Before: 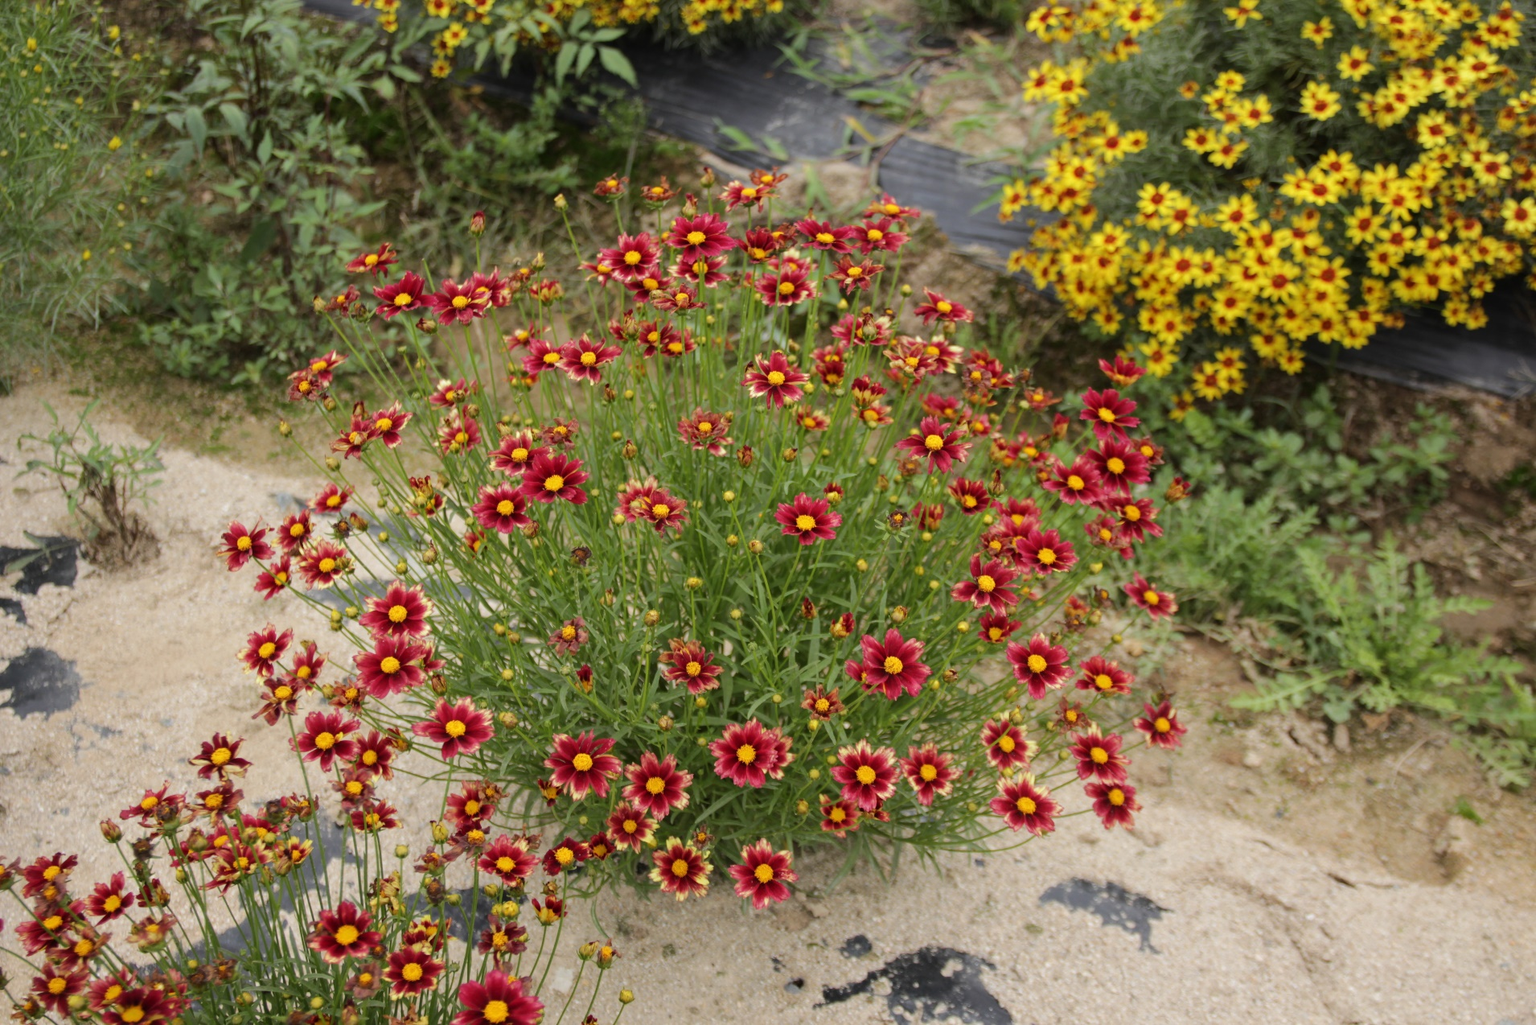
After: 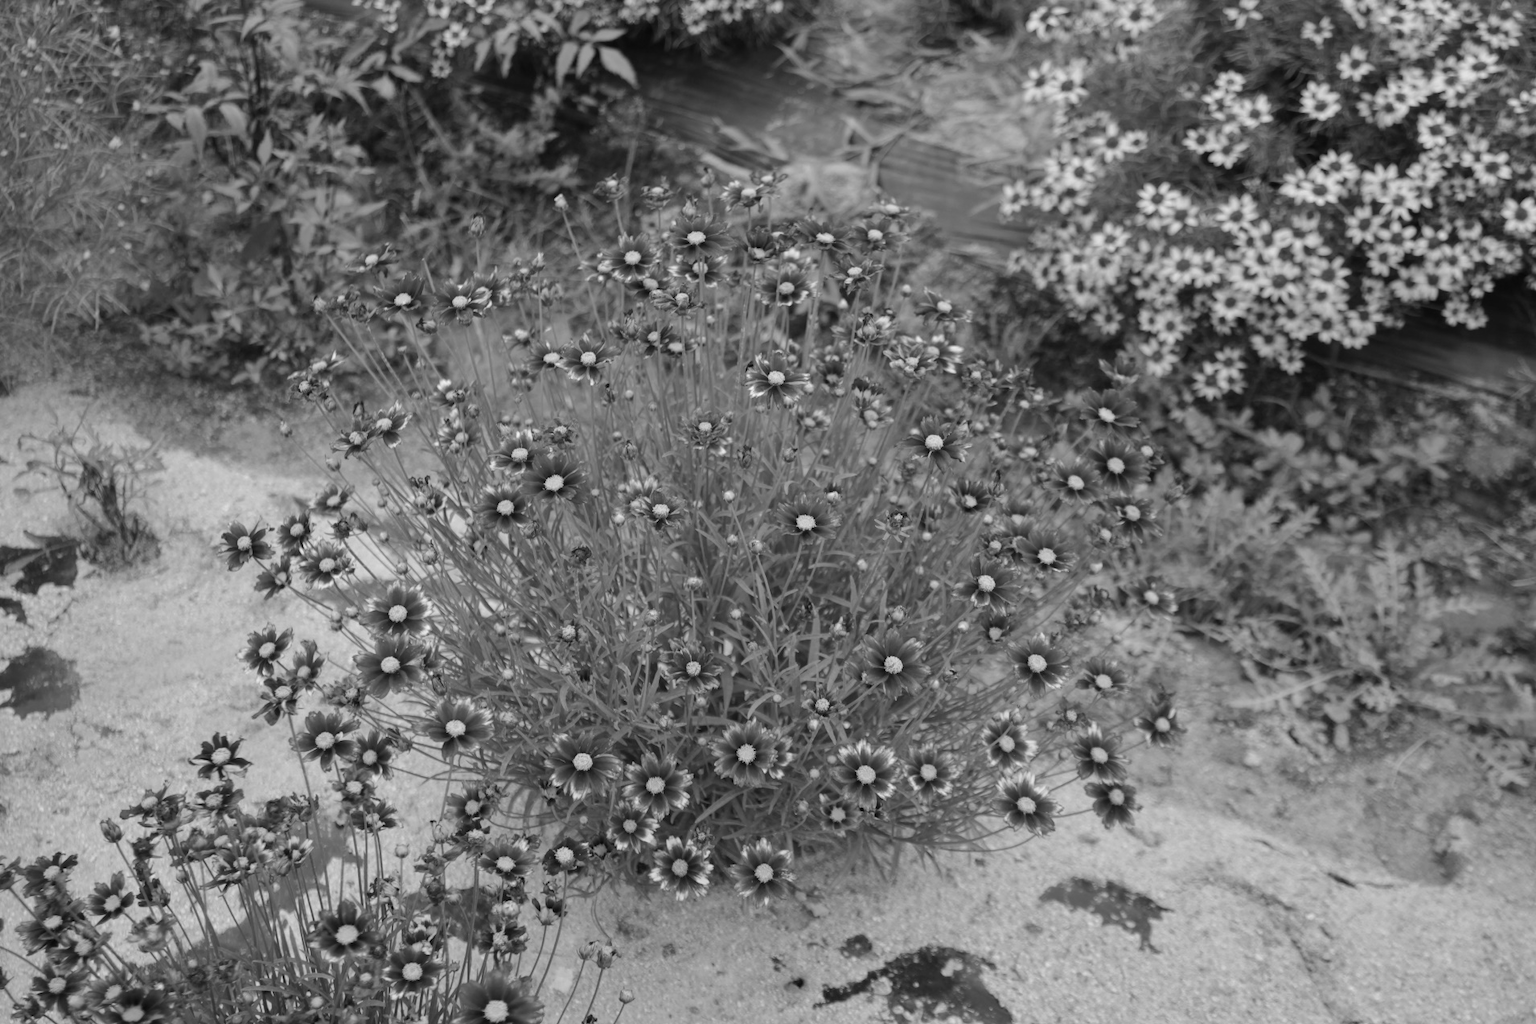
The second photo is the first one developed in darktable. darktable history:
shadows and highlights: shadows 43.71, white point adjustment -1.46, soften with gaussian
monochrome: on, module defaults
